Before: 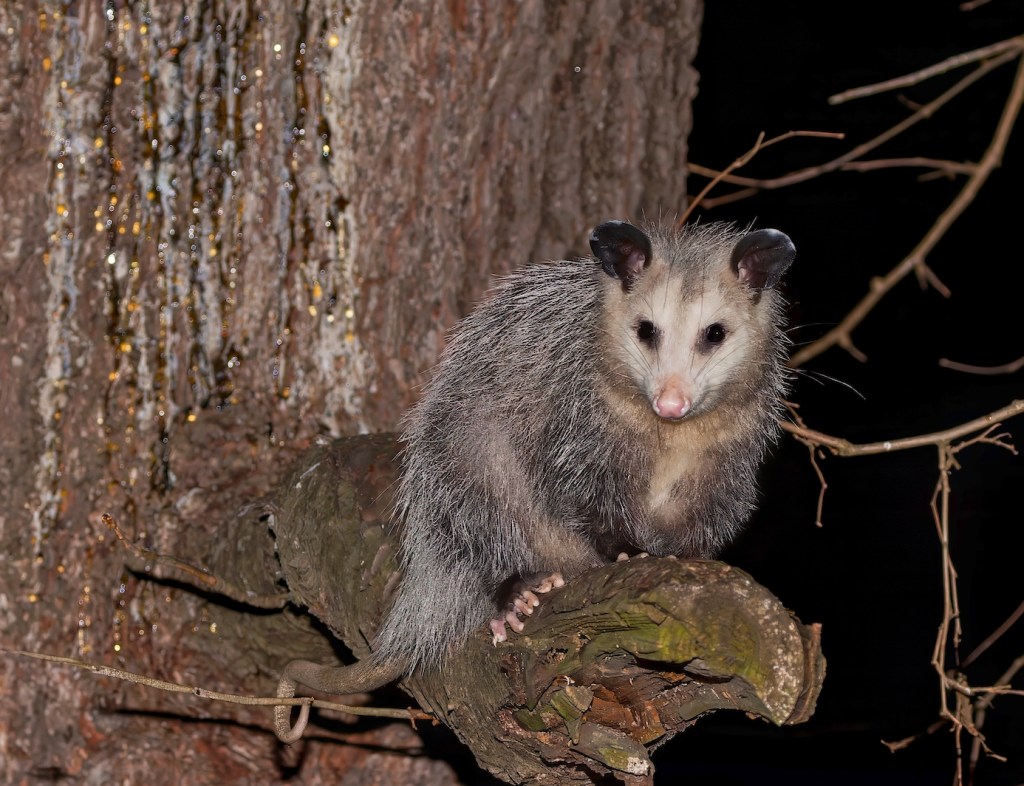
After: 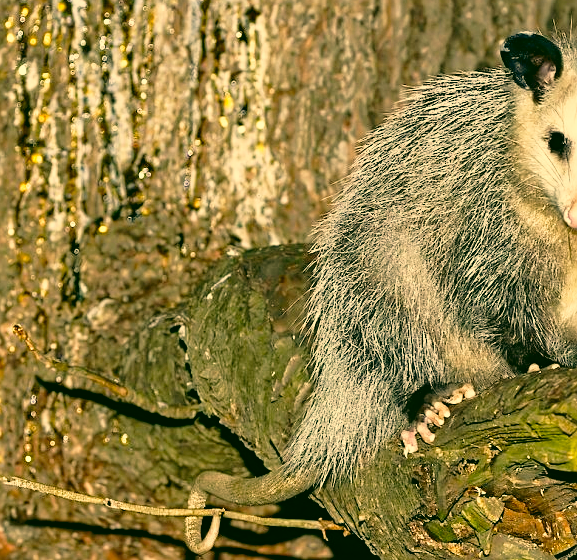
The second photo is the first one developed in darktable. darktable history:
exposure: compensate highlight preservation false
crop: left 8.734%, top 24.115%, right 34.858%, bottom 4.544%
base curve: curves: ch0 [(0, 0) (0.012, 0.01) (0.073, 0.168) (0.31, 0.711) (0.645, 0.957) (1, 1)], exposure shift 0.575, preserve colors none
sharpen: on, module defaults
color correction: highlights a* 5.68, highlights b* 33.51, shadows a* -25.97, shadows b* 3.97
